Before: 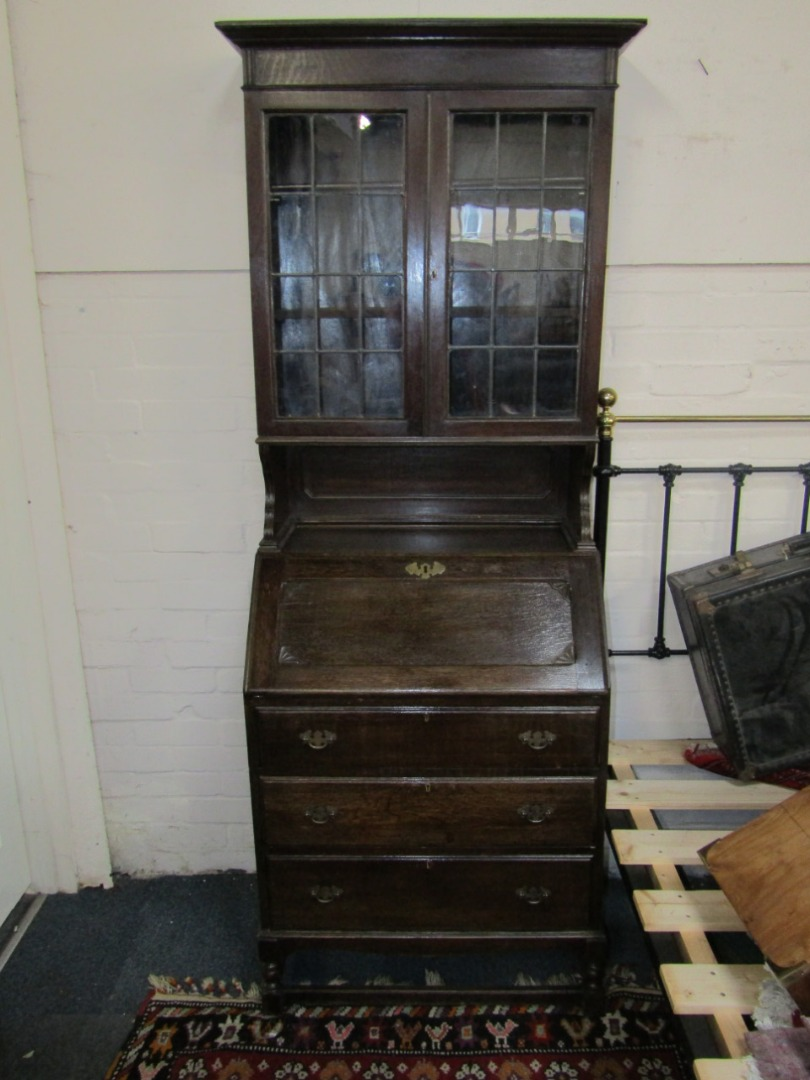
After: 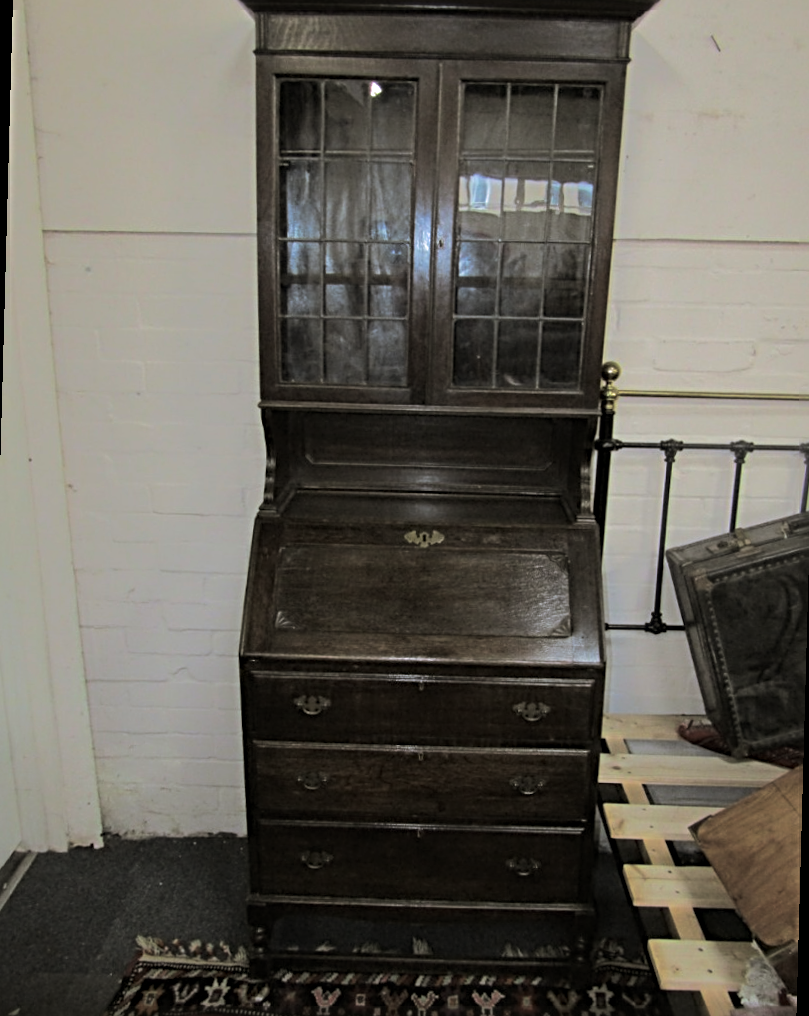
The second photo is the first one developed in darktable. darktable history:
shadows and highlights: shadows -20, white point adjustment -2, highlights -35
sharpen: radius 4
contrast brightness saturation: contrast 0.04, saturation 0.16
rotate and perspective: rotation 1.57°, crop left 0.018, crop right 0.982, crop top 0.039, crop bottom 0.961
split-toning: shadows › hue 46.8°, shadows › saturation 0.17, highlights › hue 316.8°, highlights › saturation 0.27, balance -51.82
